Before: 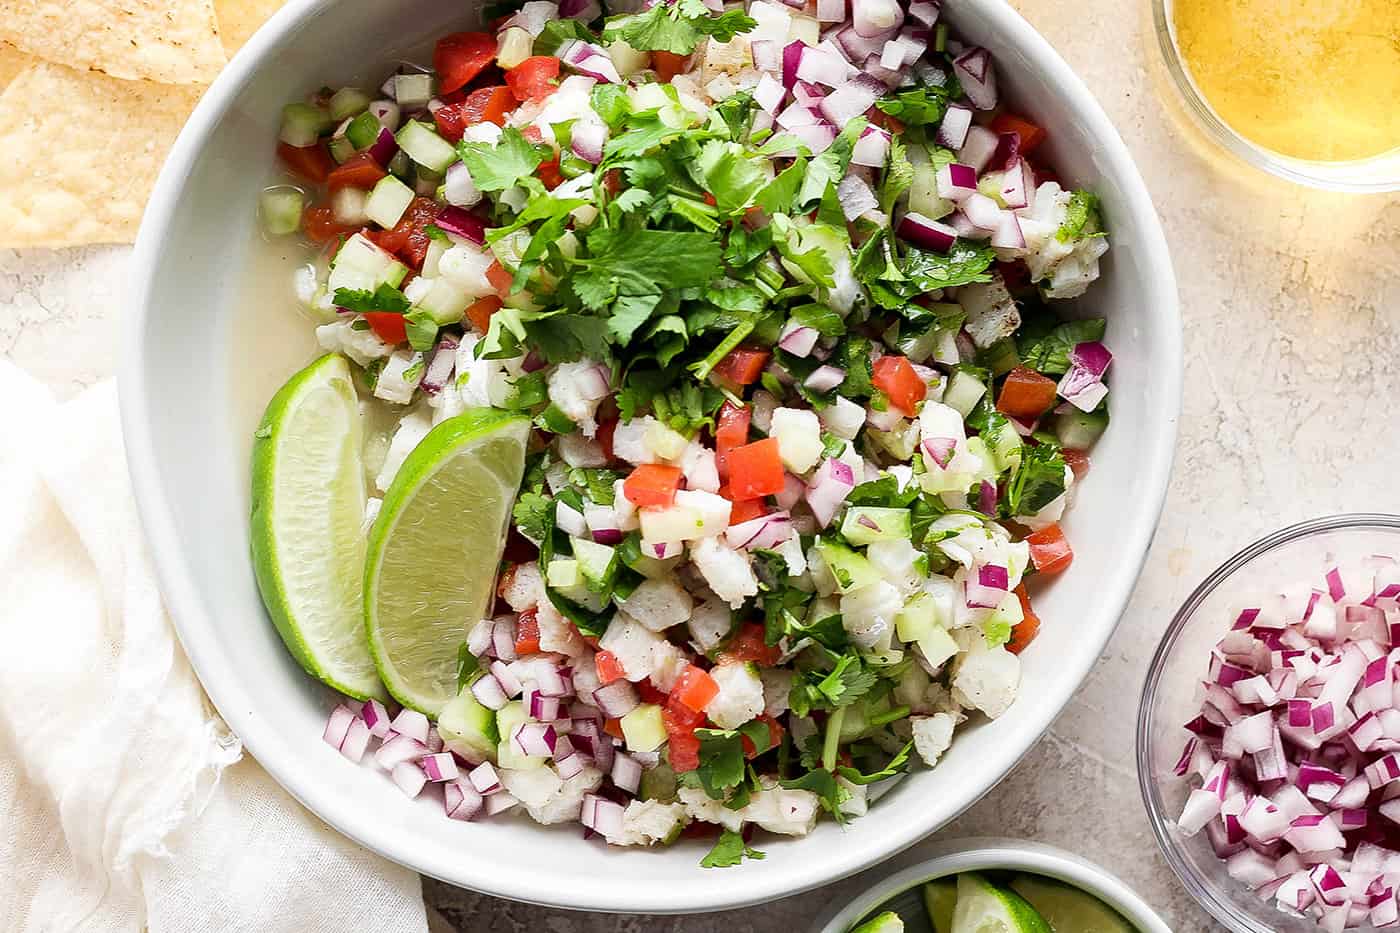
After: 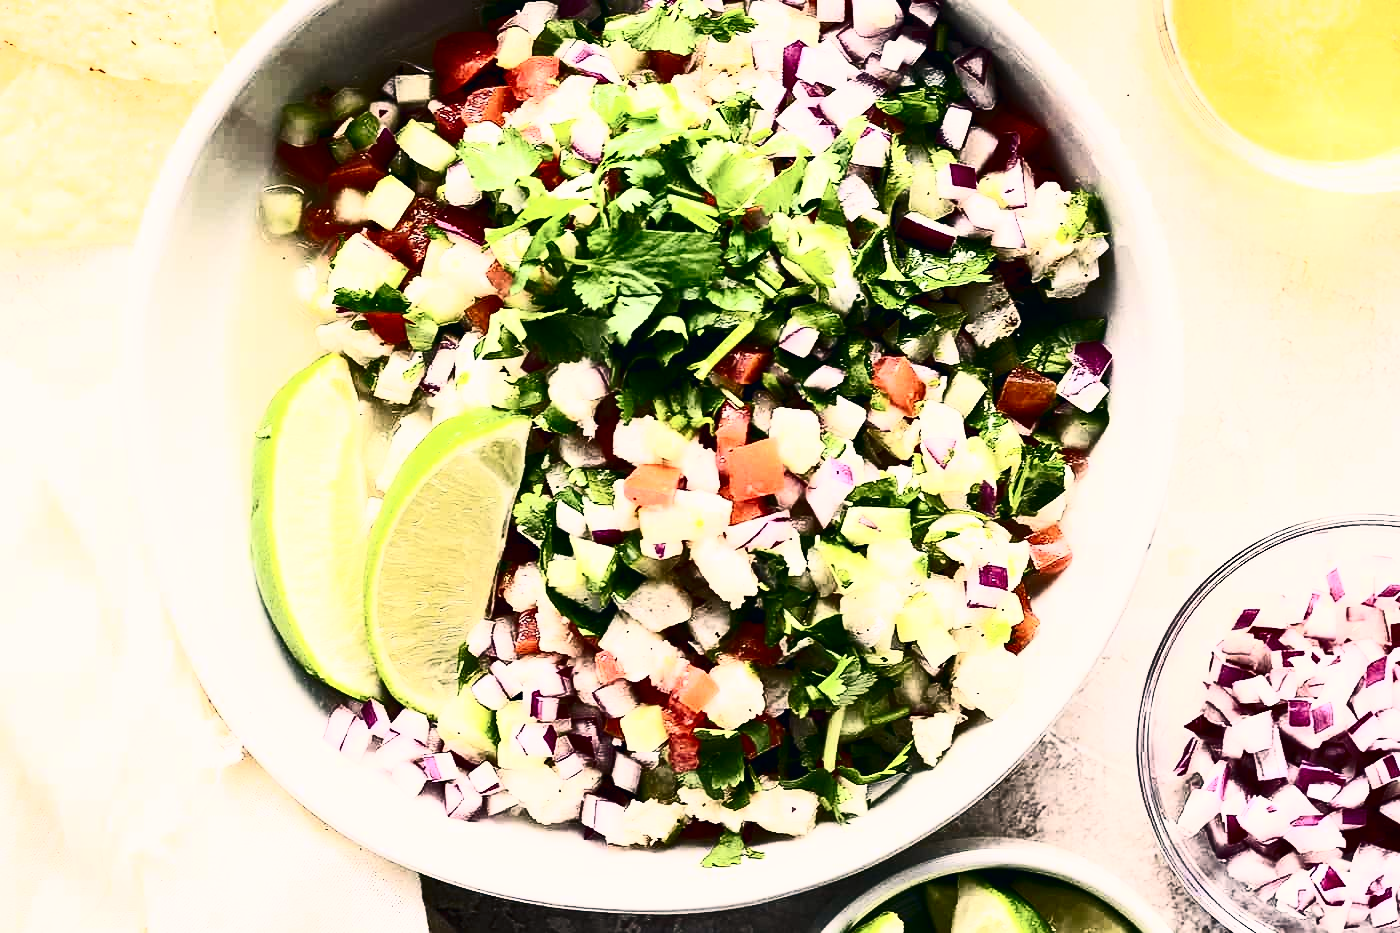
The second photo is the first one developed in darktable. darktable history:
color correction: highlights a* 5.42, highlights b* 5.3, shadows a* -4.65, shadows b* -5
contrast brightness saturation: contrast 0.946, brightness 0.202
